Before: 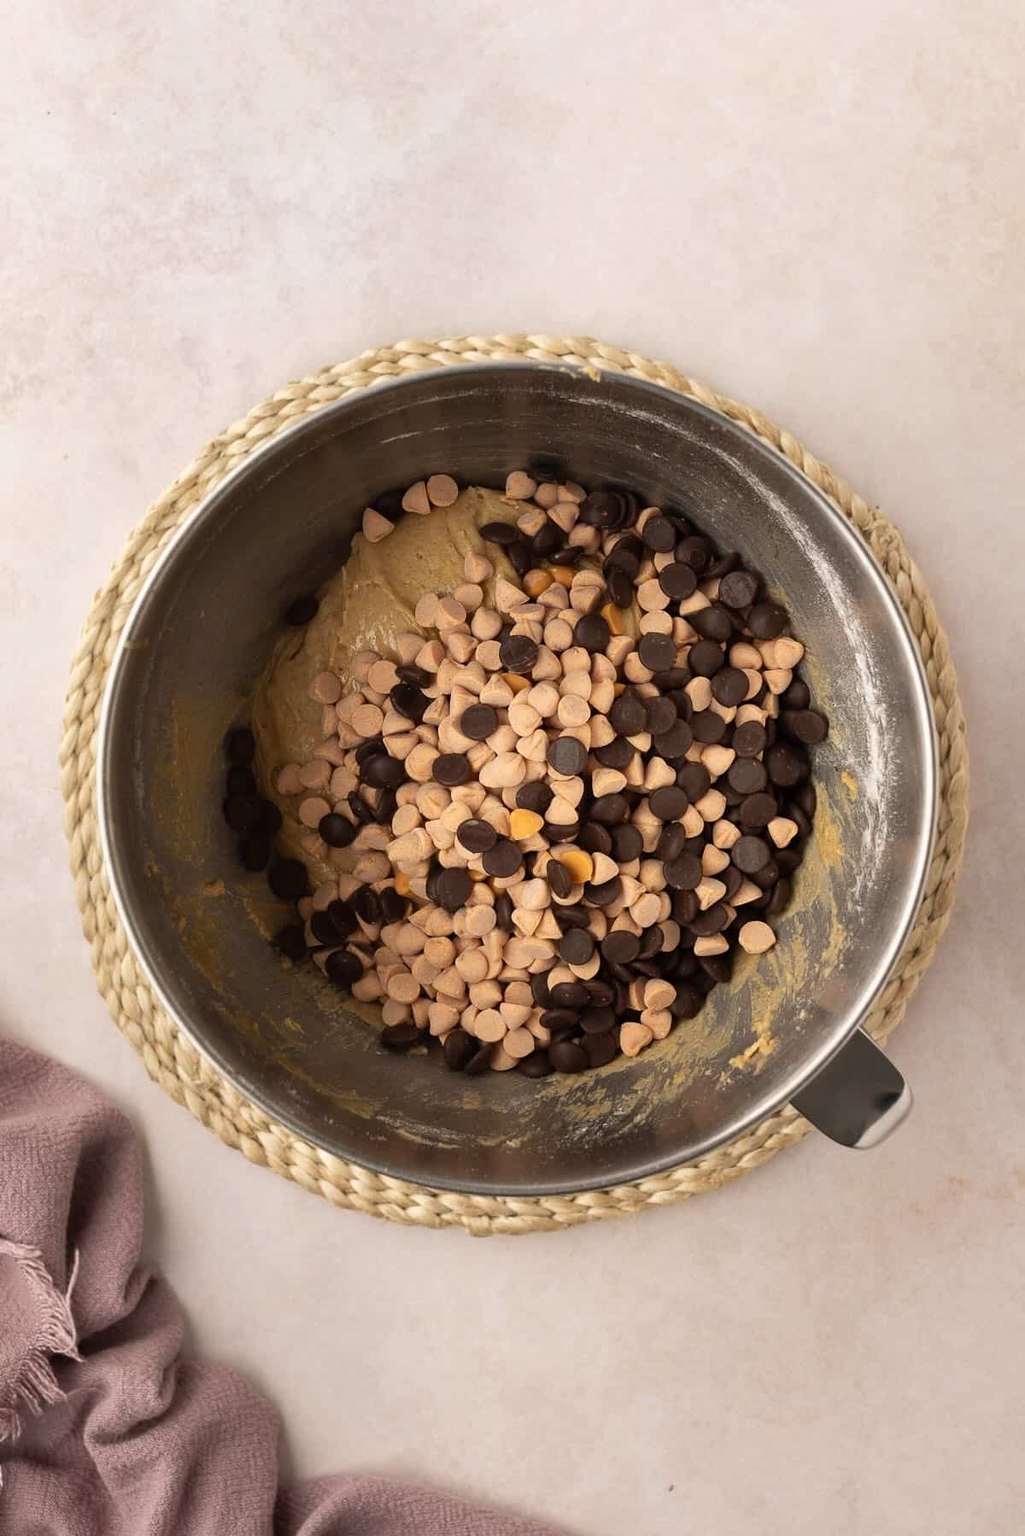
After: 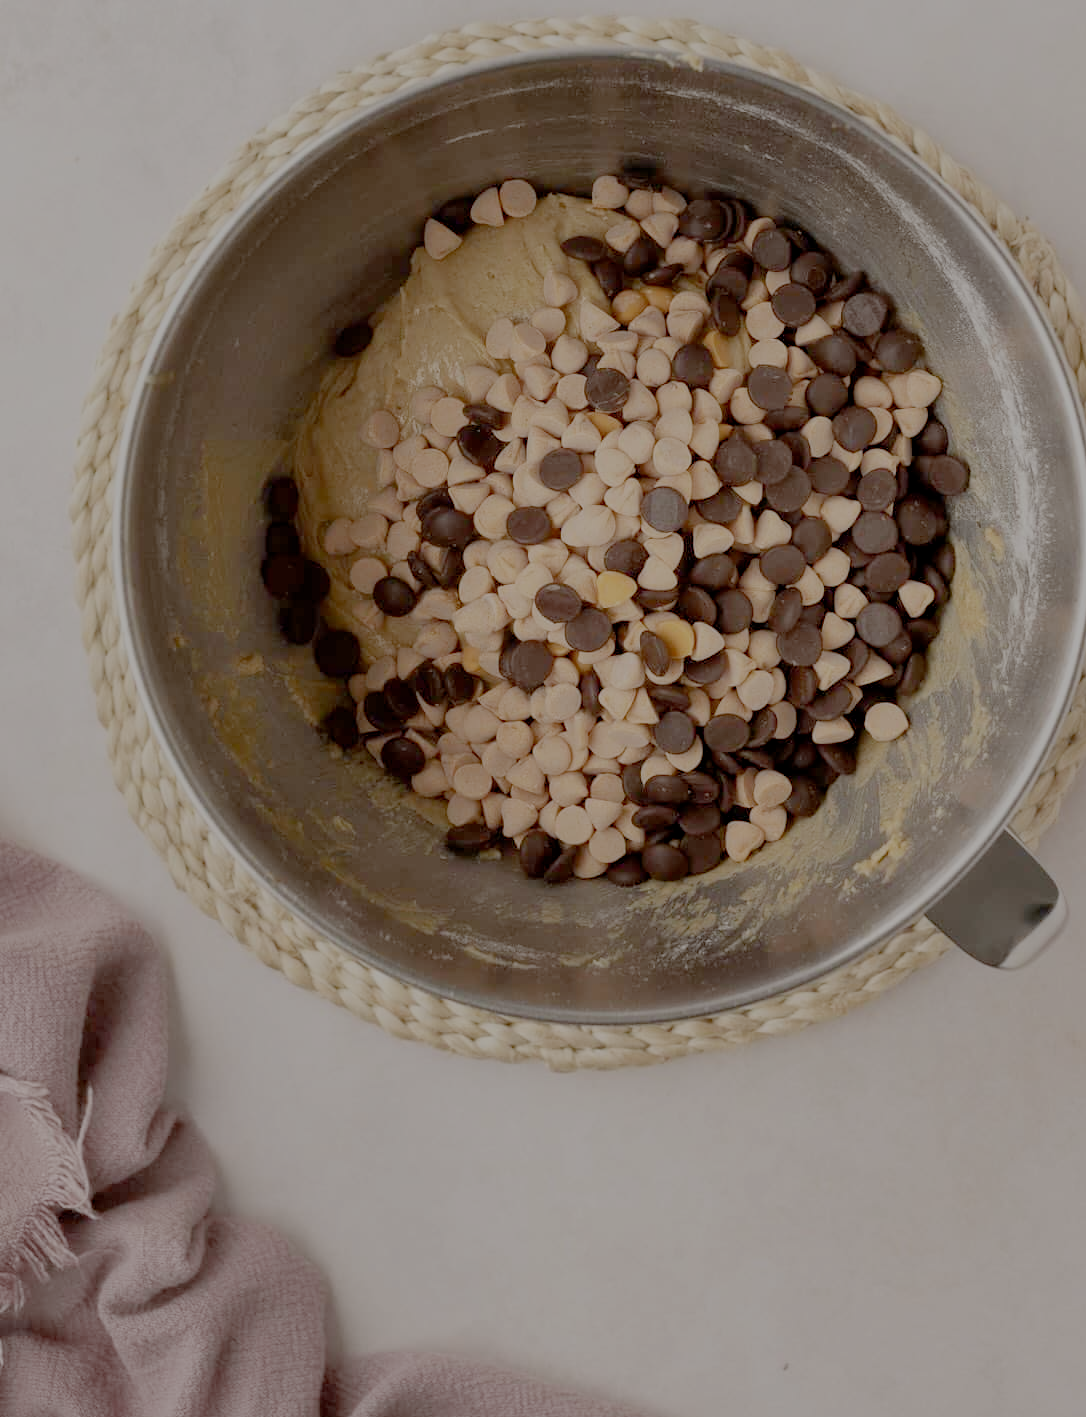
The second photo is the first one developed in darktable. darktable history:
crop: top 20.916%, right 9.437%, bottom 0.316%
filmic rgb: white relative exposure 8 EV, threshold 3 EV, structure ↔ texture 100%, target black luminance 0%, hardness 2.44, latitude 76.53%, contrast 0.562, shadows ↔ highlights balance 0%, preserve chrominance no, color science v4 (2020), iterations of high-quality reconstruction 10, type of noise poissonian, enable highlight reconstruction true
